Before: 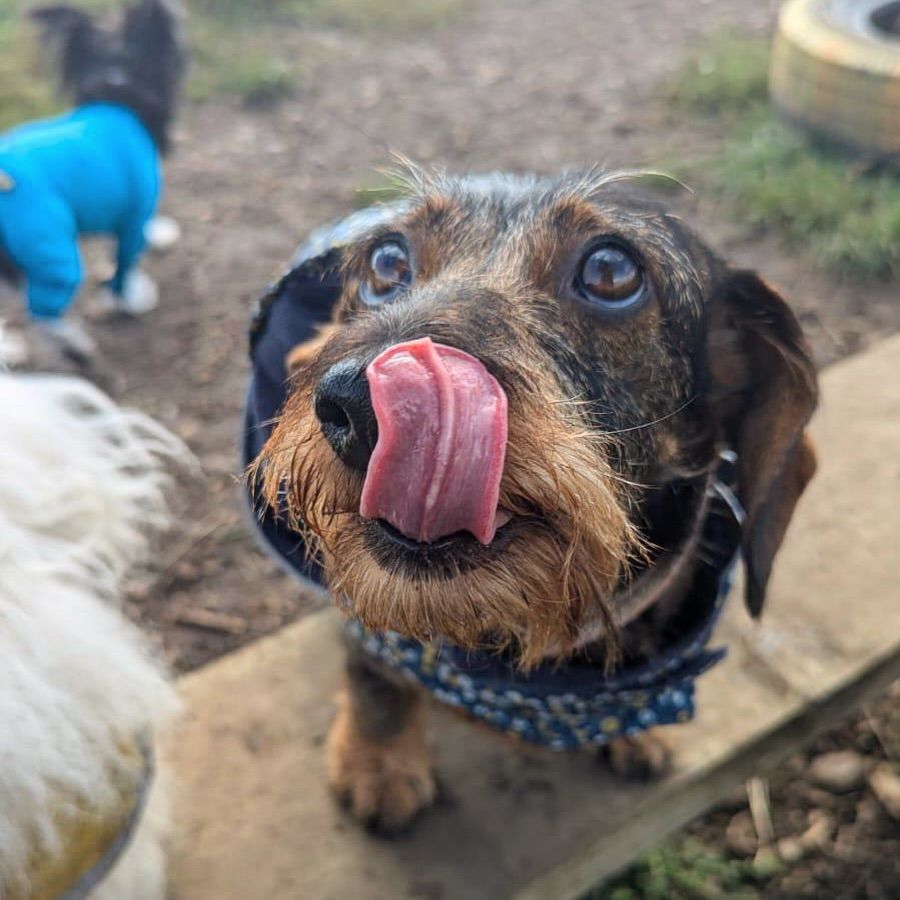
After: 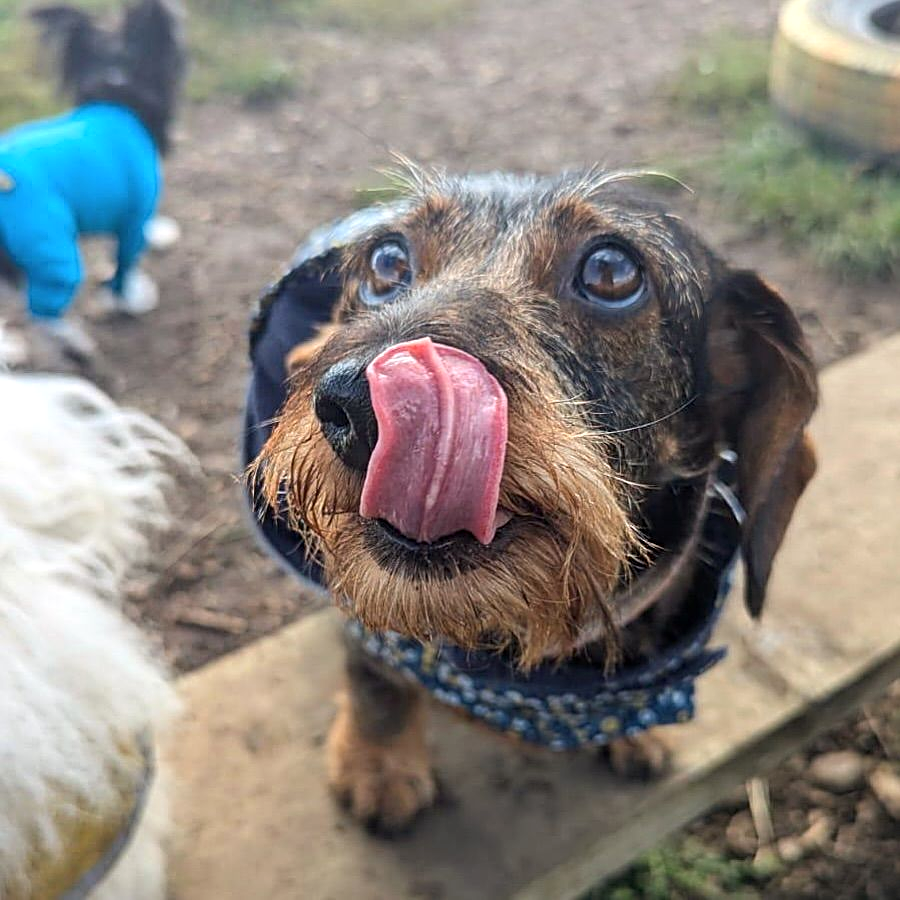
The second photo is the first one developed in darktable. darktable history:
sharpen: on, module defaults
exposure: exposure 0.201 EV, compensate highlight preservation false
